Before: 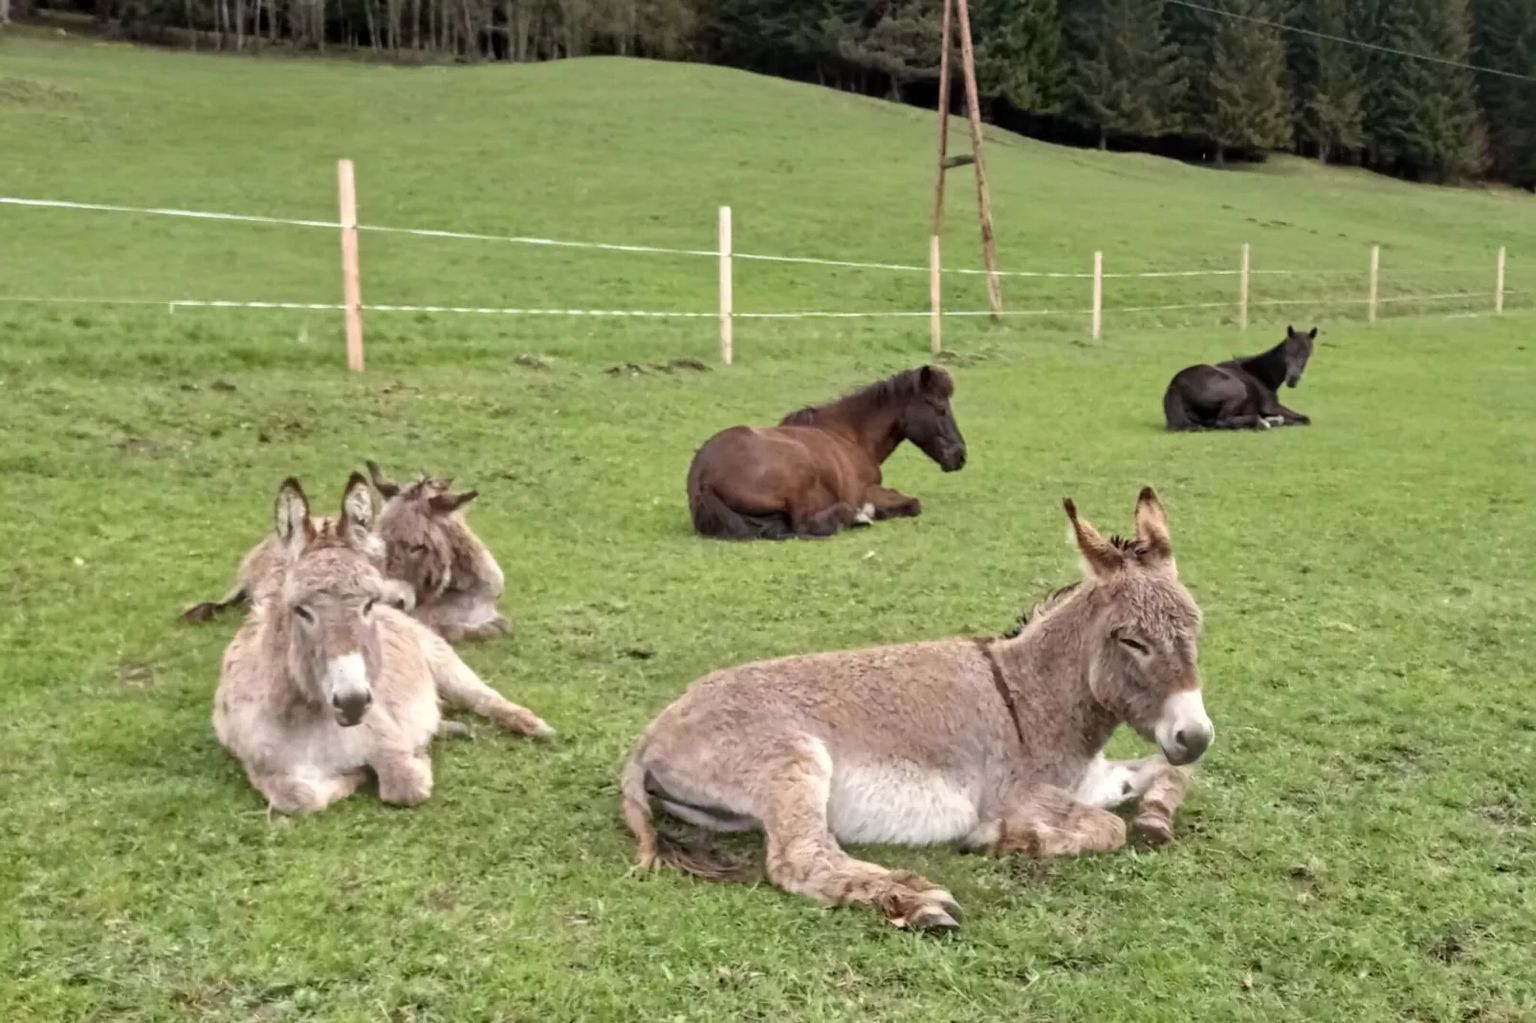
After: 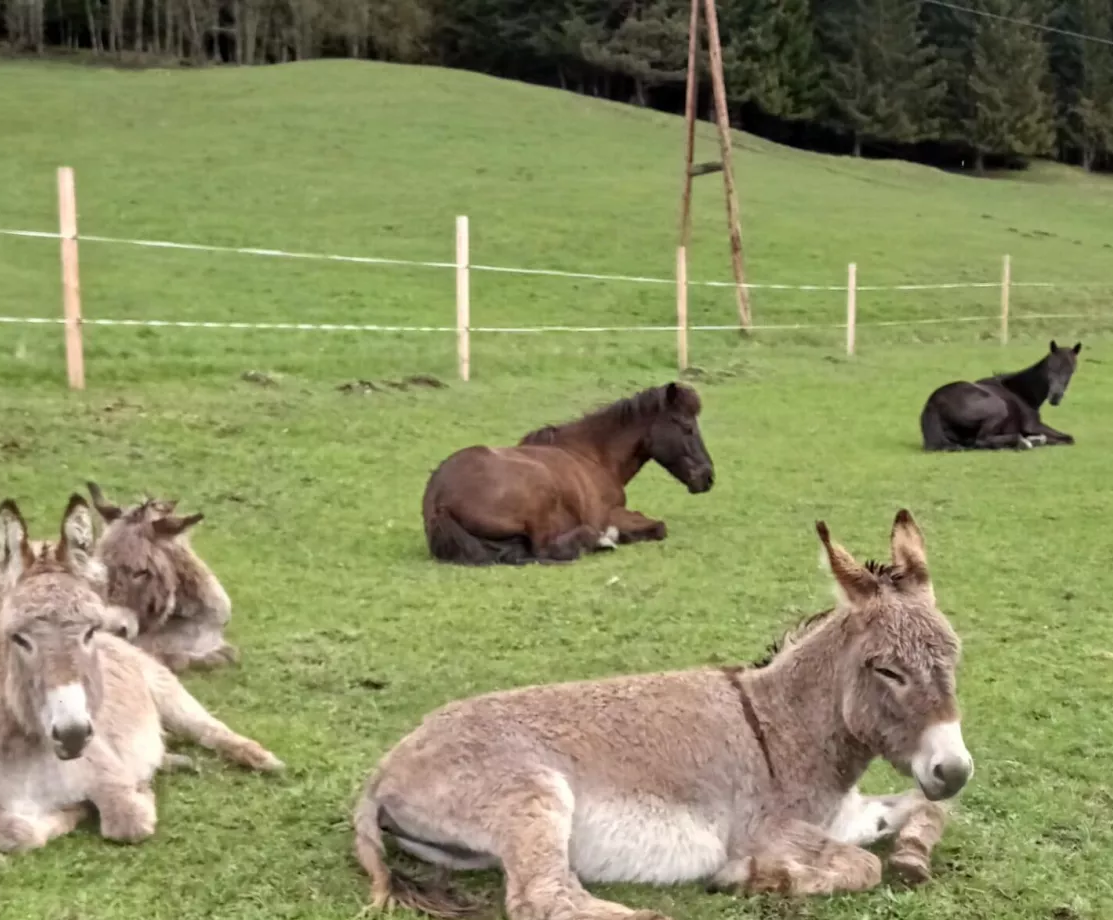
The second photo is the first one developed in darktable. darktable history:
crop: left 18.479%, right 12.2%, bottom 13.971%
